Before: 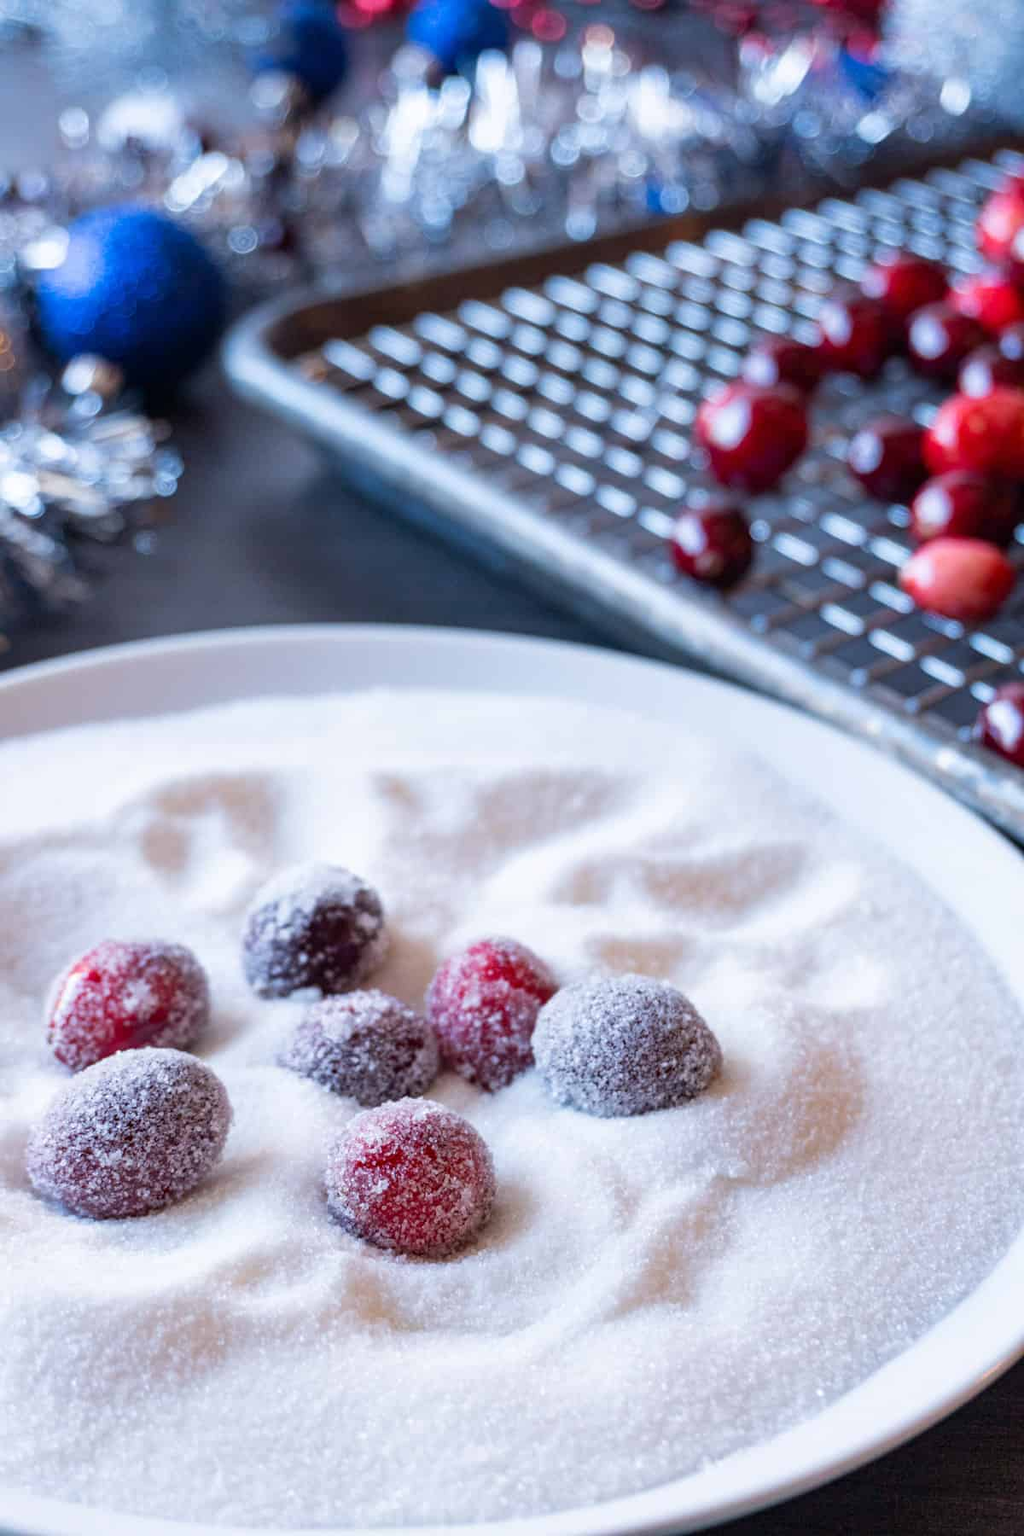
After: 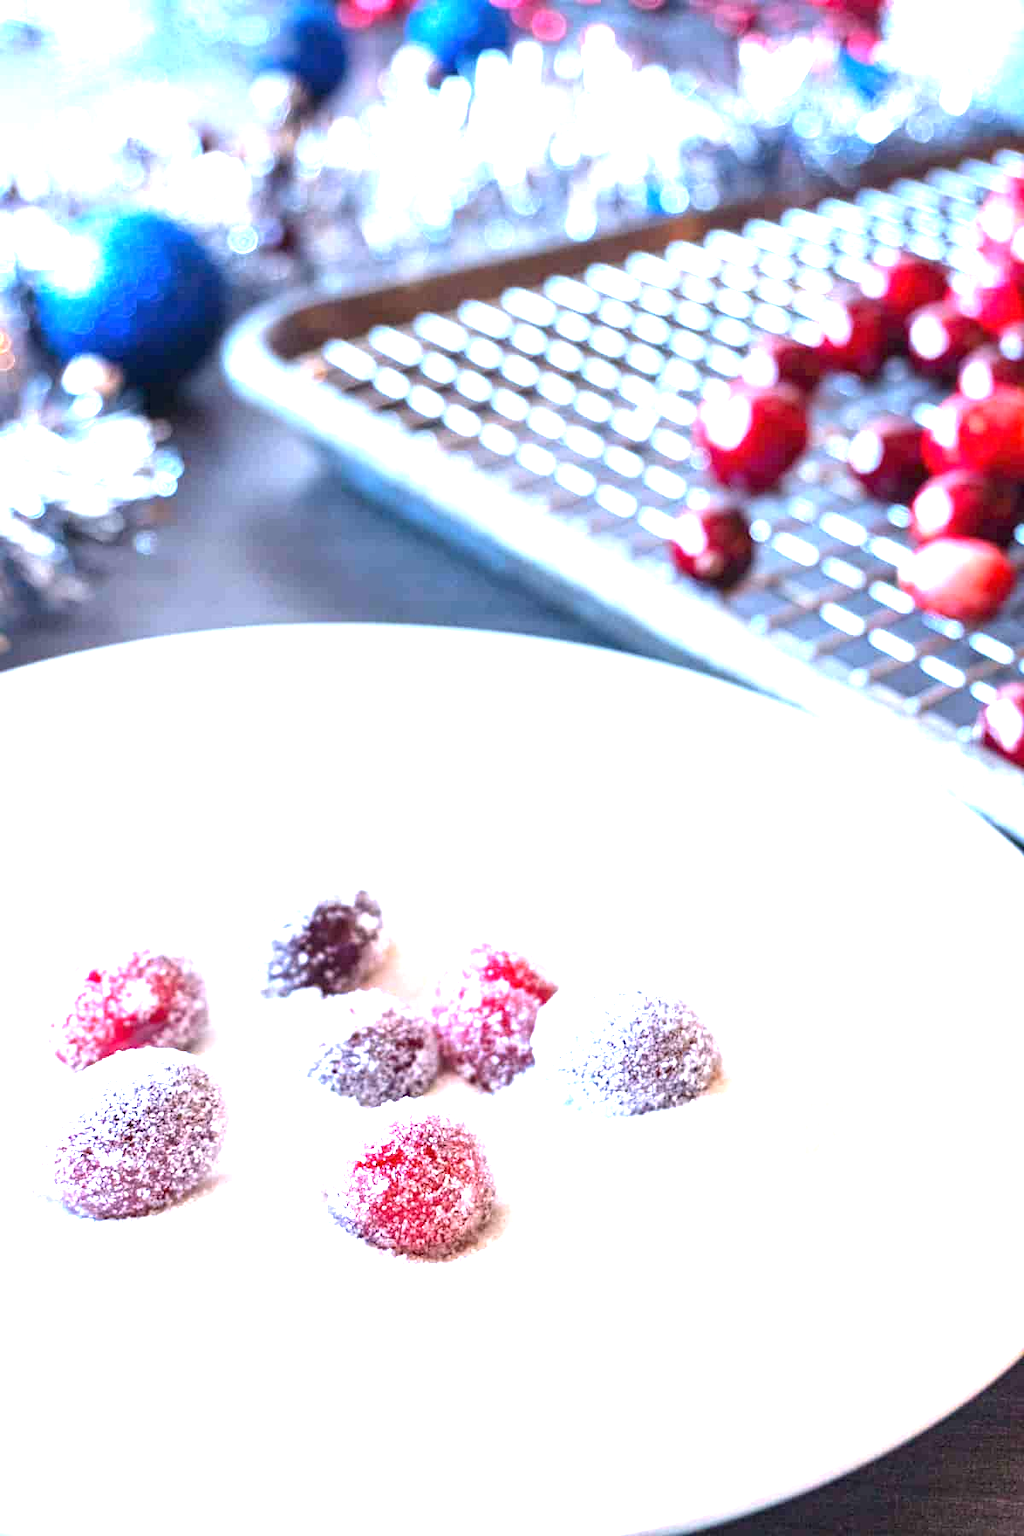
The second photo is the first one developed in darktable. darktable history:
exposure: black level correction 0, exposure 2.171 EV, compensate highlight preservation false
